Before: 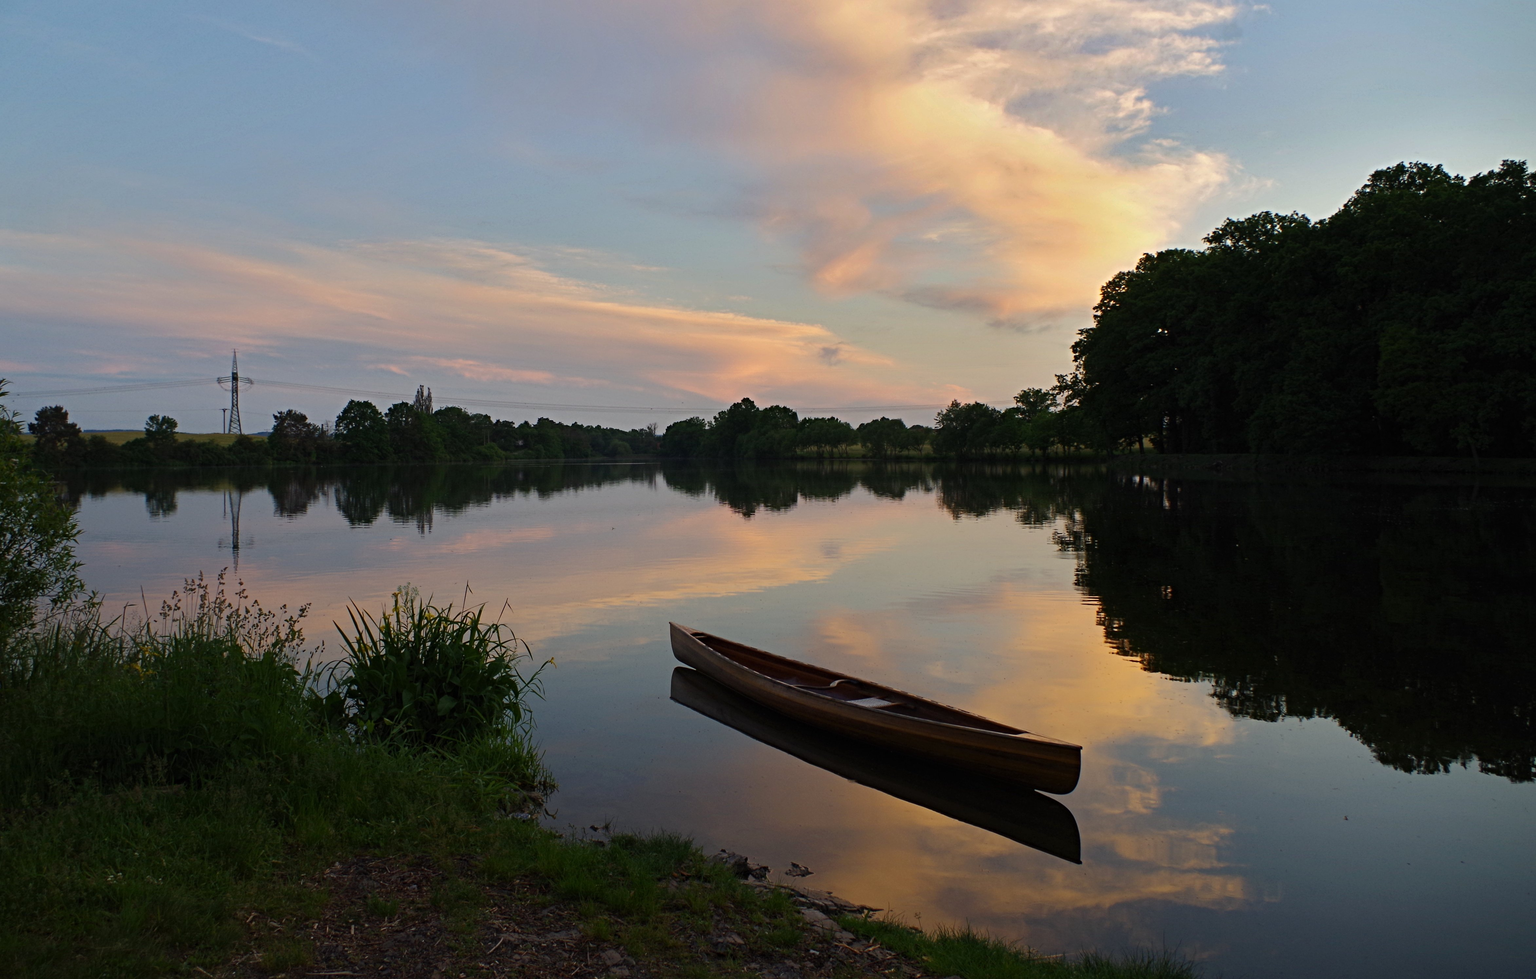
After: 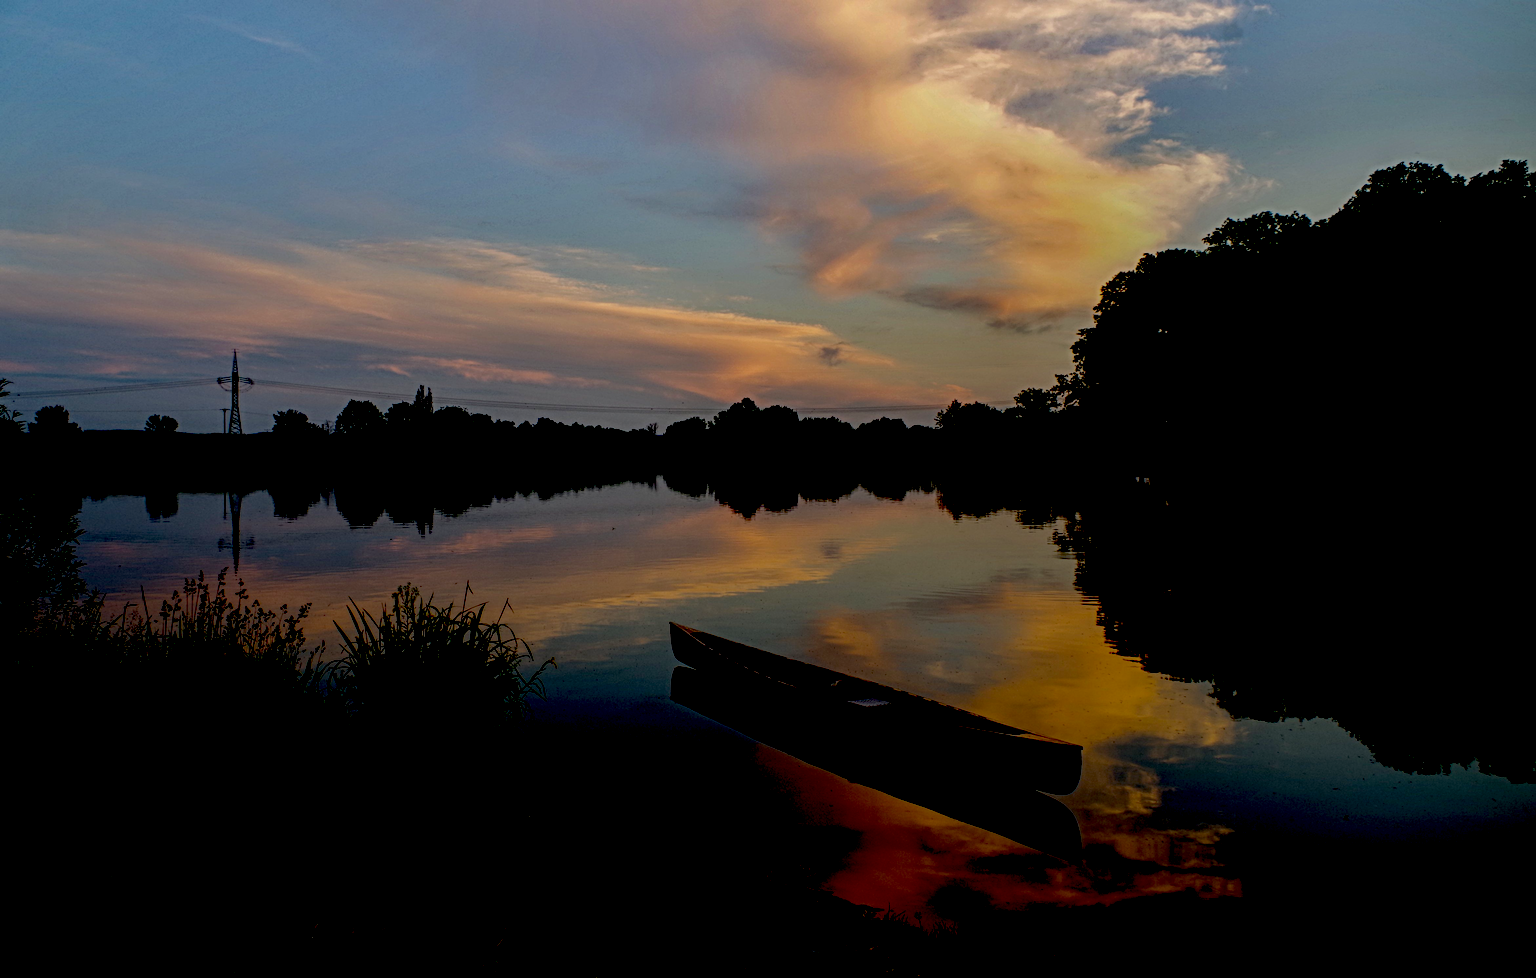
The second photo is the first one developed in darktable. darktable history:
local contrast: detail 130%
exposure: black level correction 0.1, exposure -0.092 EV, compensate highlight preservation false
